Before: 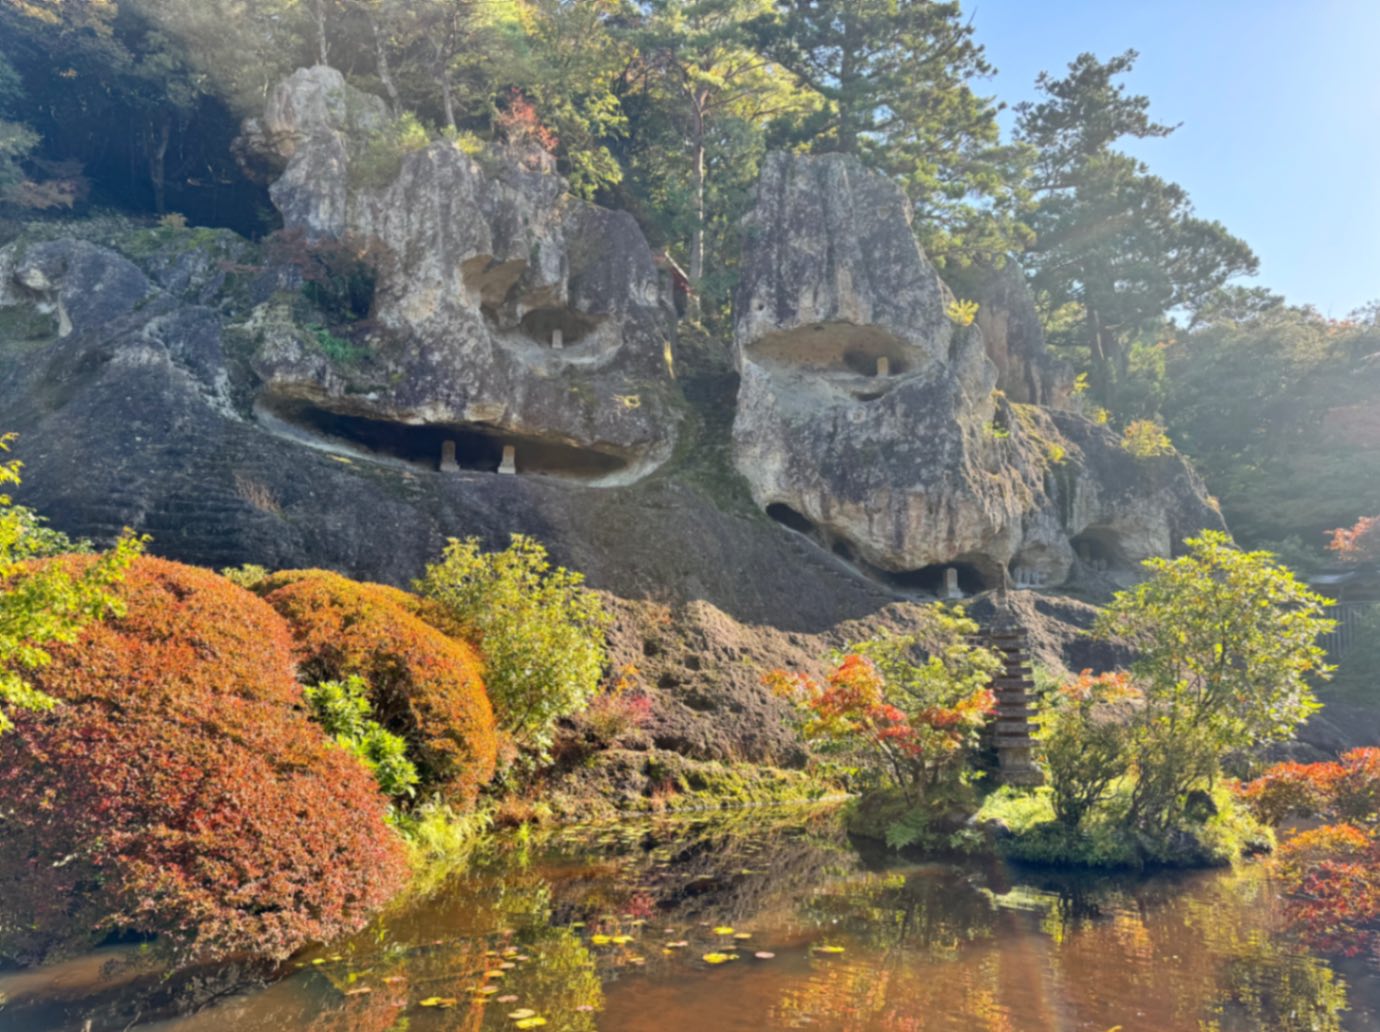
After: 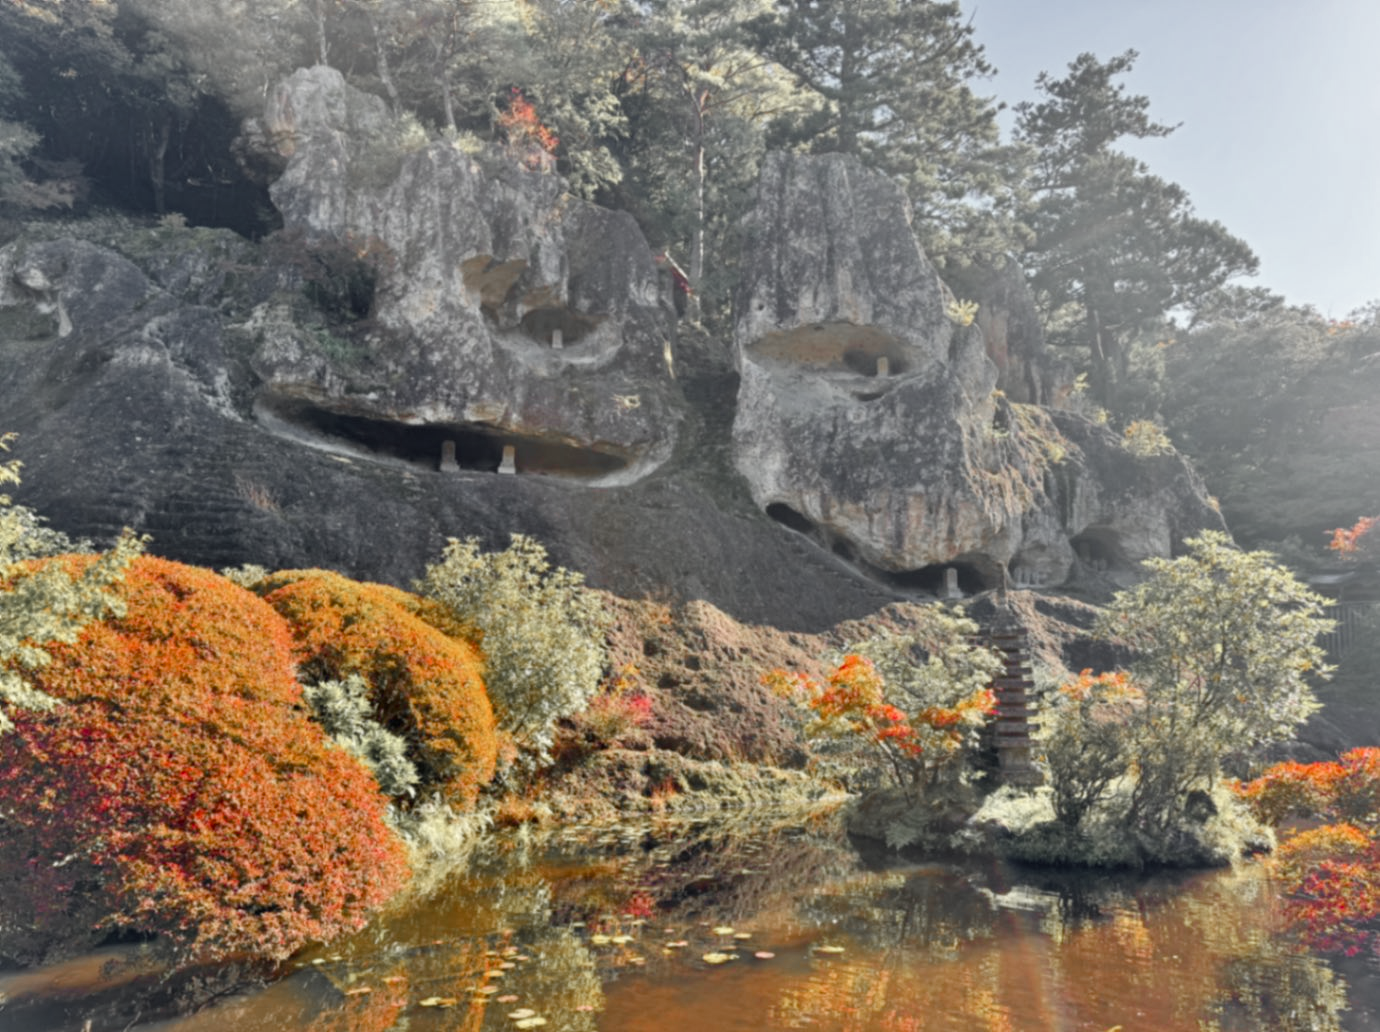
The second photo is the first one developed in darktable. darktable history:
color balance rgb: perceptual saturation grading › global saturation 20%, perceptual saturation grading › highlights -25%, perceptual saturation grading › shadows 25%
color zones: curves: ch1 [(0, 0.638) (0.193, 0.442) (0.286, 0.15) (0.429, 0.14) (0.571, 0.142) (0.714, 0.154) (0.857, 0.175) (1, 0.638)]
